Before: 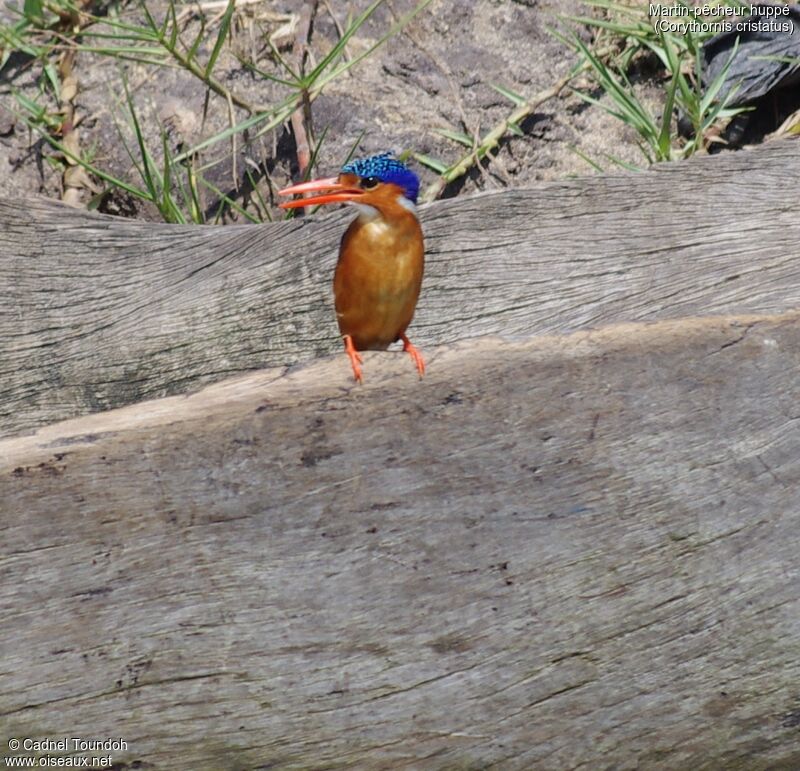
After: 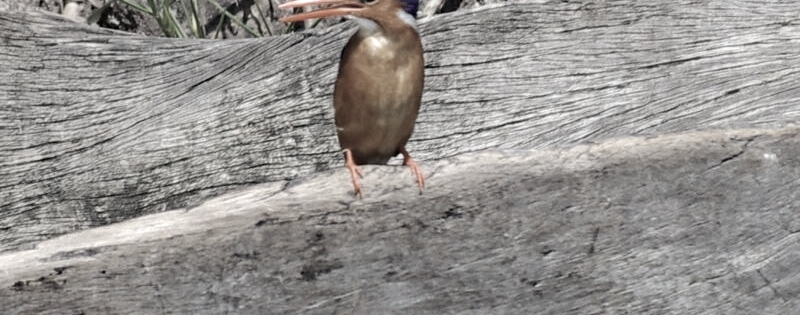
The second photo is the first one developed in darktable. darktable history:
color zones: curves: ch1 [(0, 0.153) (0.143, 0.15) (0.286, 0.151) (0.429, 0.152) (0.571, 0.152) (0.714, 0.151) (0.857, 0.151) (1, 0.153)]
haze removal: compatibility mode true, adaptive false
tone equalizer: -8 EV -0.397 EV, -7 EV -0.412 EV, -6 EV -0.313 EV, -5 EV -0.233 EV, -3 EV 0.193 EV, -2 EV 0.347 EV, -1 EV 0.413 EV, +0 EV 0.431 EV, edges refinement/feathering 500, mask exposure compensation -1.57 EV, preserve details no
crop and rotate: top 24.146%, bottom 34.948%
